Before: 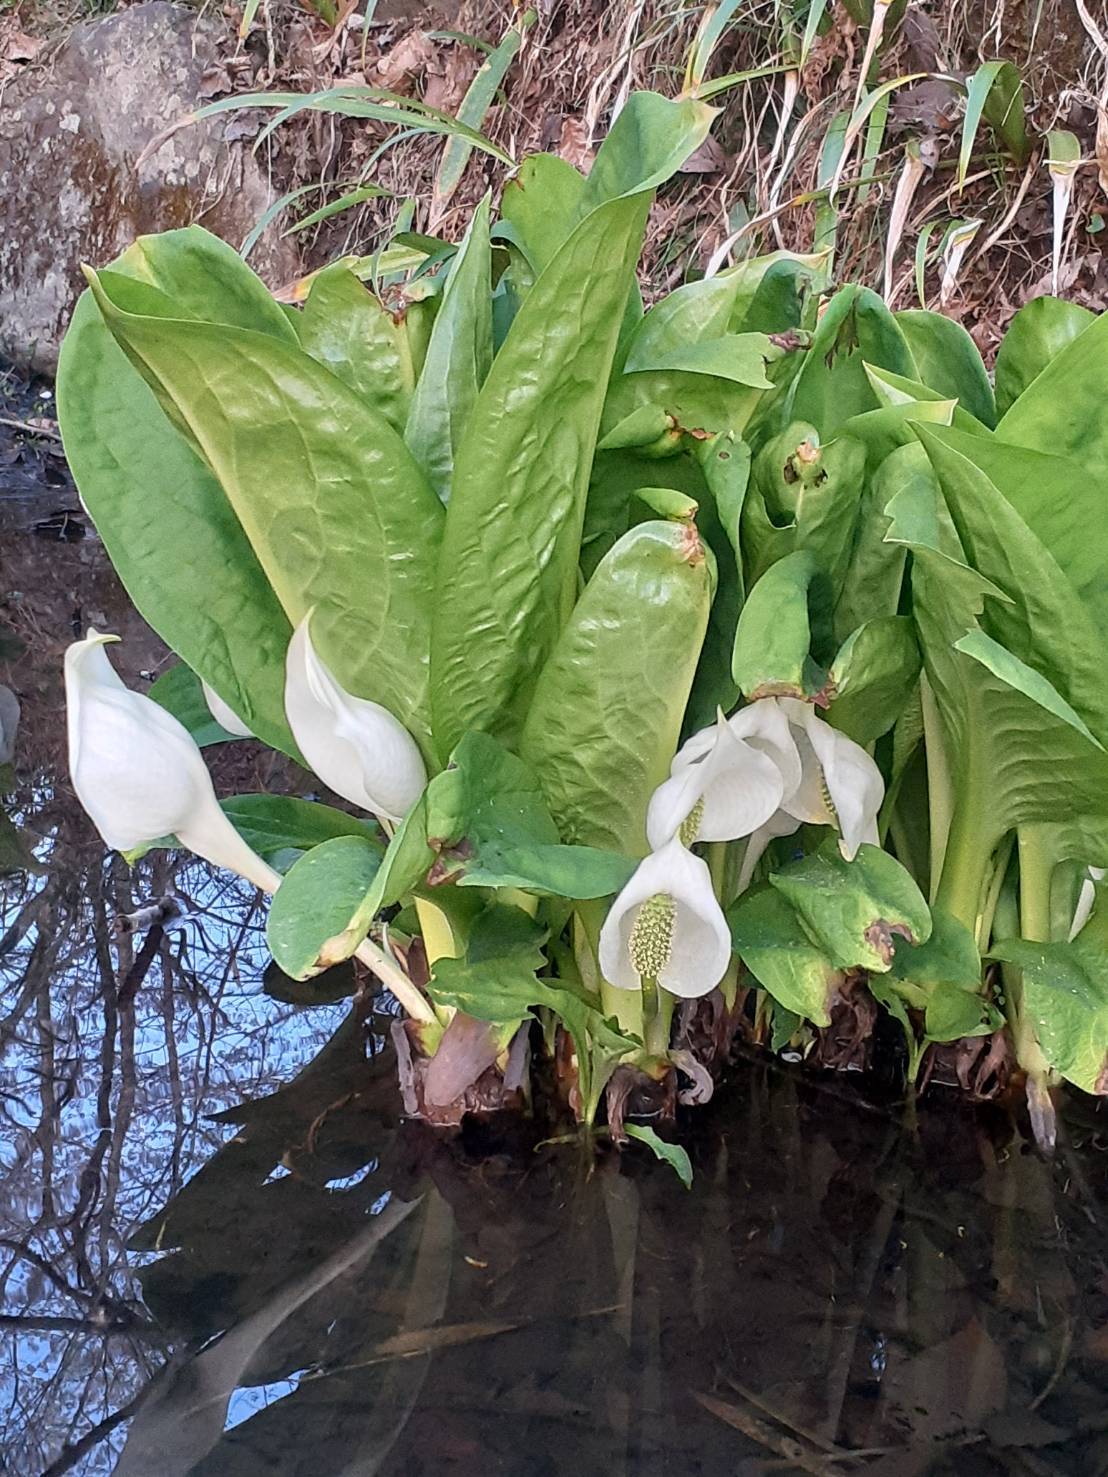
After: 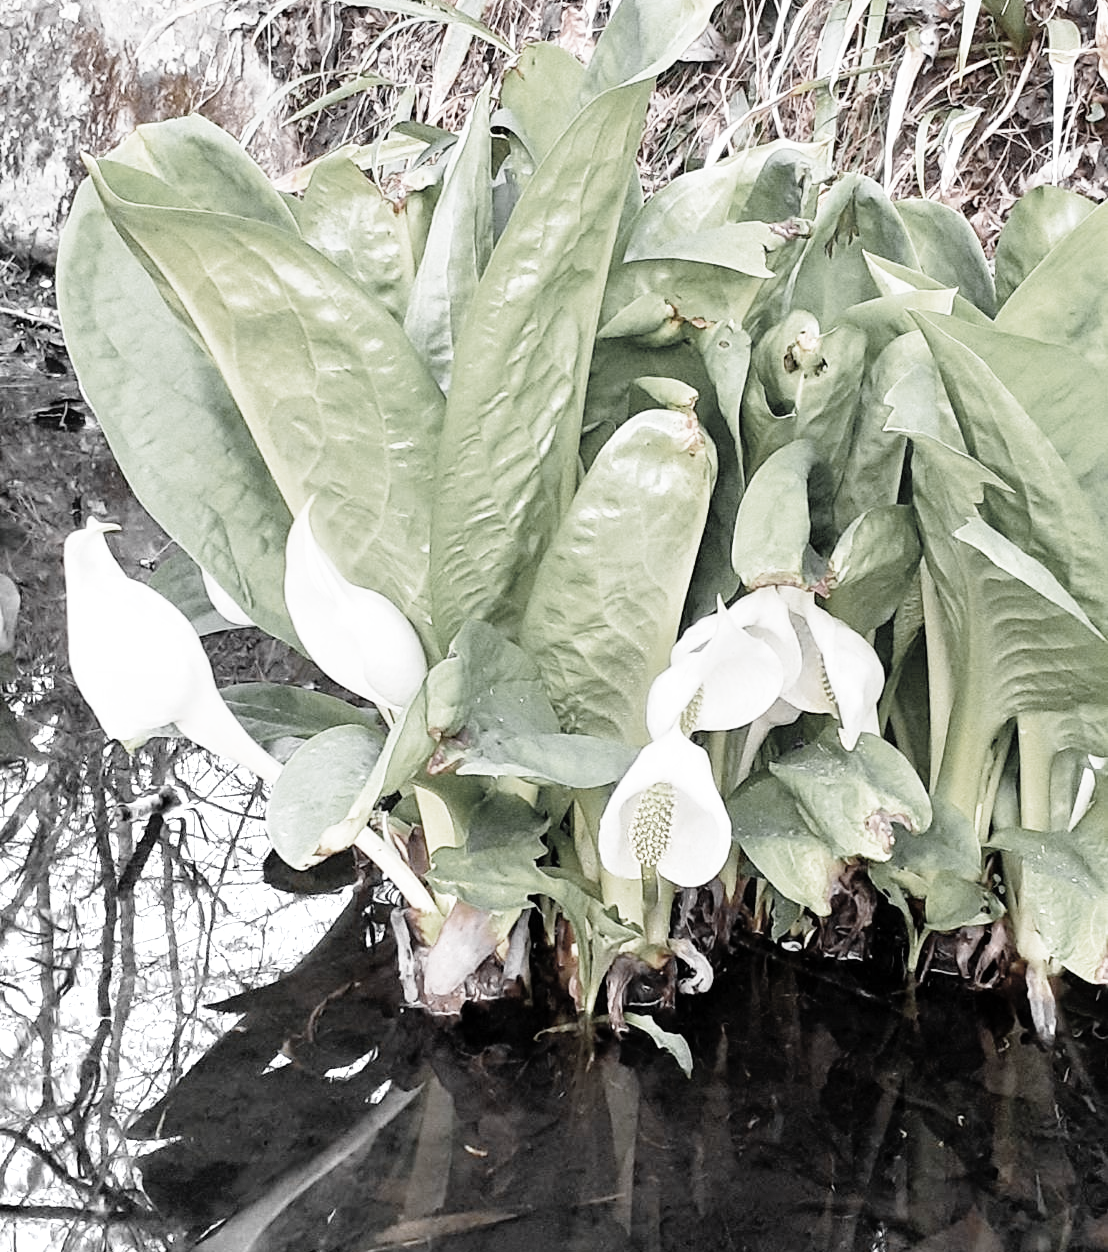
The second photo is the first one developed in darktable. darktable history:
crop: top 7.565%, bottom 7.636%
base curve: curves: ch0 [(0, 0) (0.012, 0.01) (0.073, 0.168) (0.31, 0.711) (0.645, 0.957) (1, 1)], preserve colors none
color zones: curves: ch0 [(0, 0.613) (0.01, 0.613) (0.245, 0.448) (0.498, 0.529) (0.642, 0.665) (0.879, 0.777) (0.99, 0.613)]; ch1 [(0, 0.035) (0.121, 0.189) (0.259, 0.197) (0.415, 0.061) (0.589, 0.022) (0.732, 0.022) (0.857, 0.026) (0.991, 0.053)]
